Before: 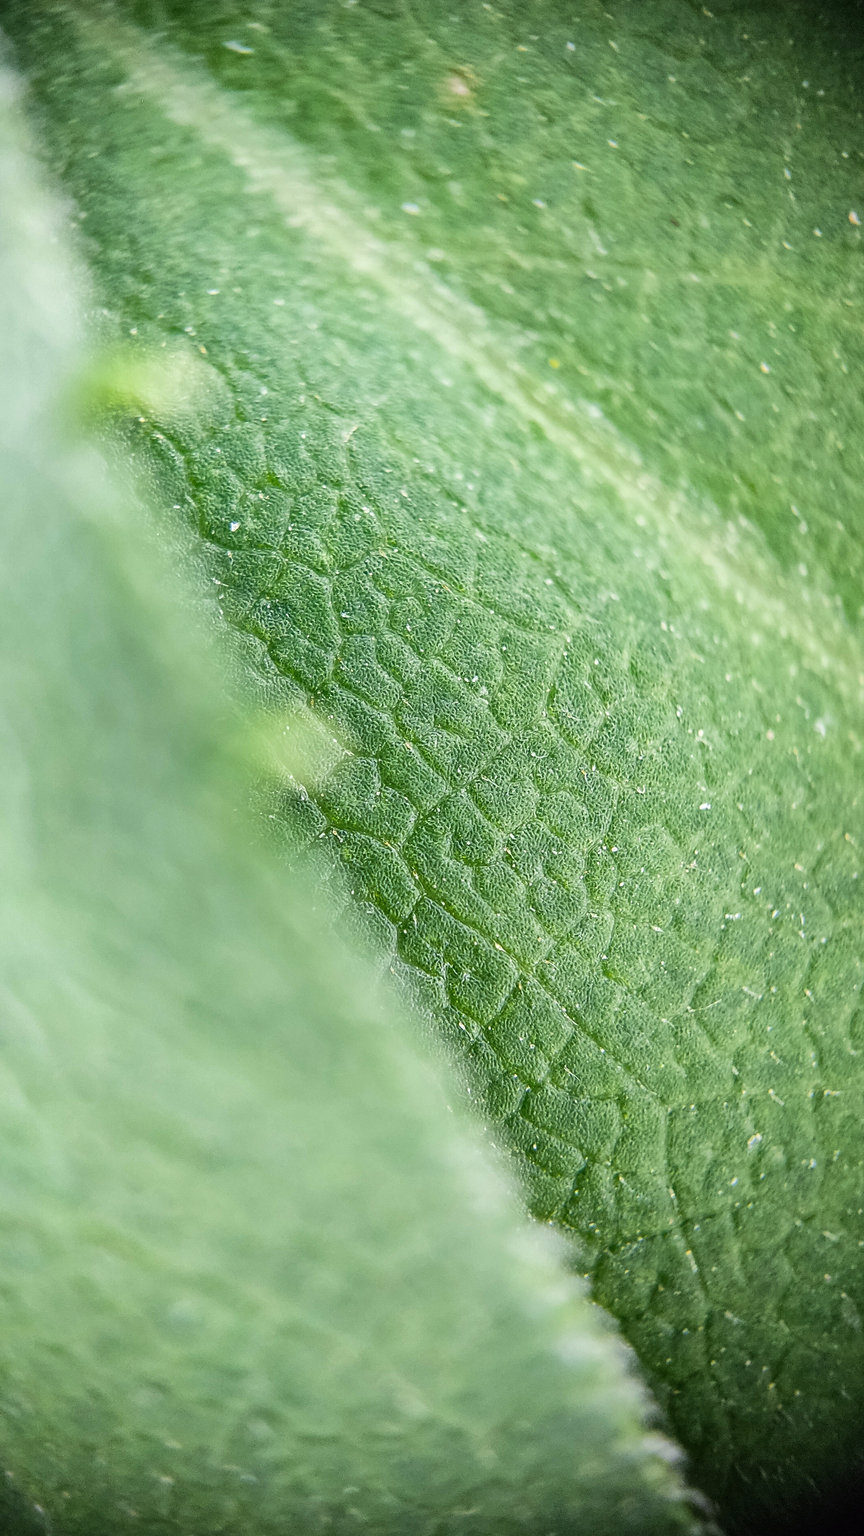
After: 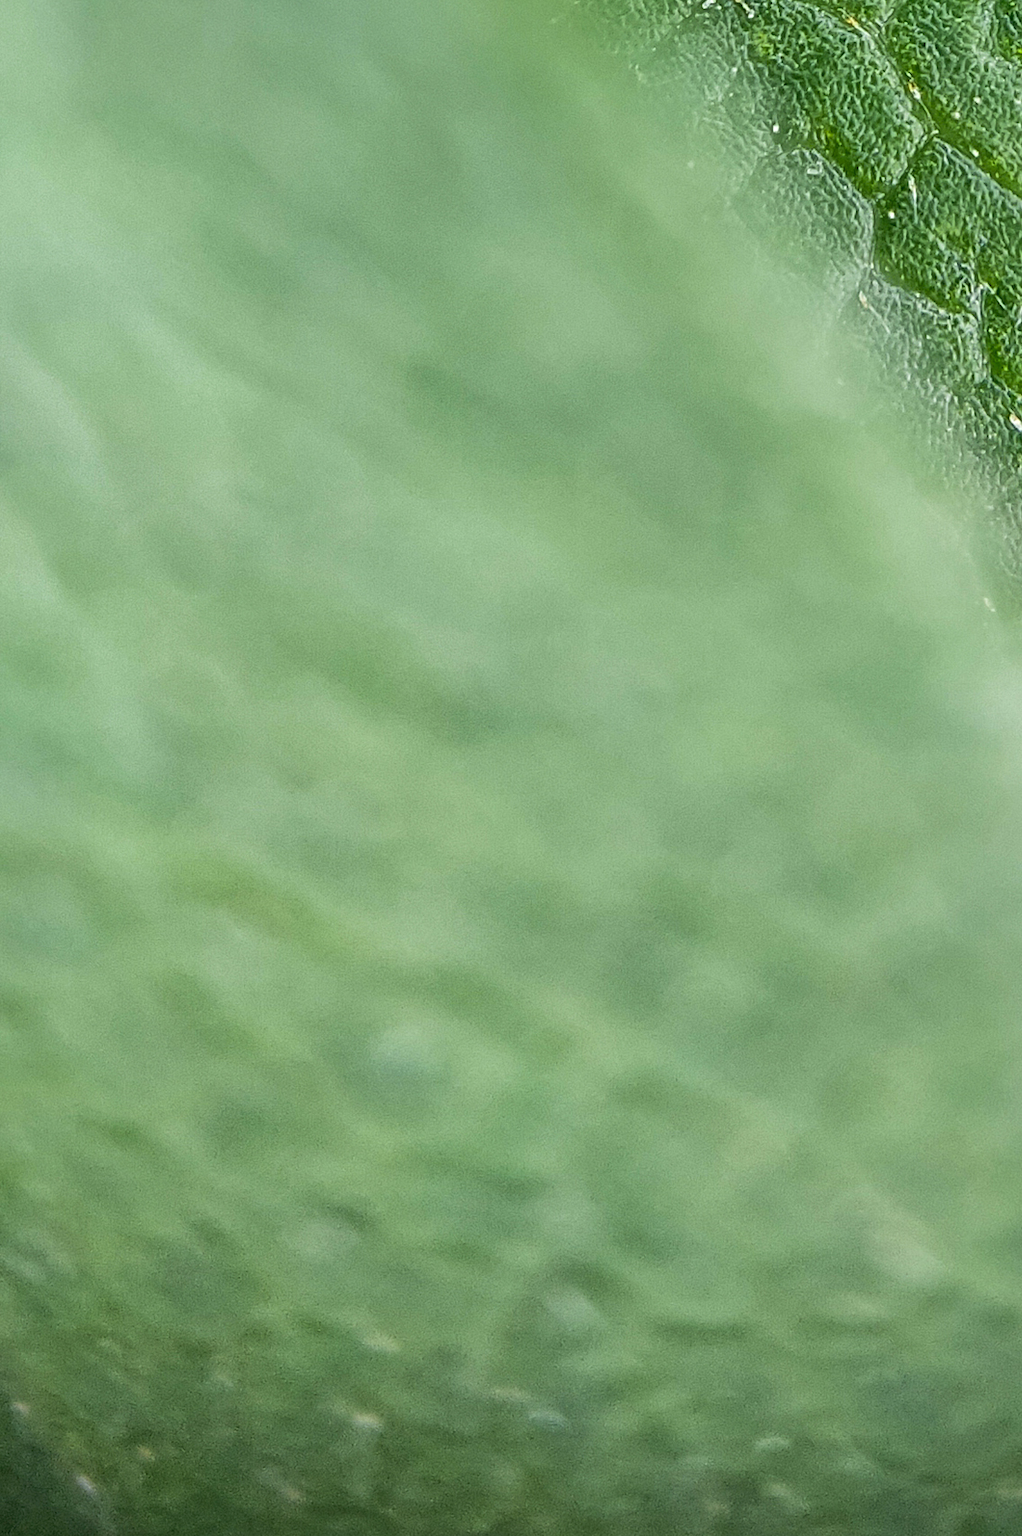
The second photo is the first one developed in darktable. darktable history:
crop and rotate: top 54.314%, right 46.188%, bottom 0.222%
shadows and highlights: on, module defaults
